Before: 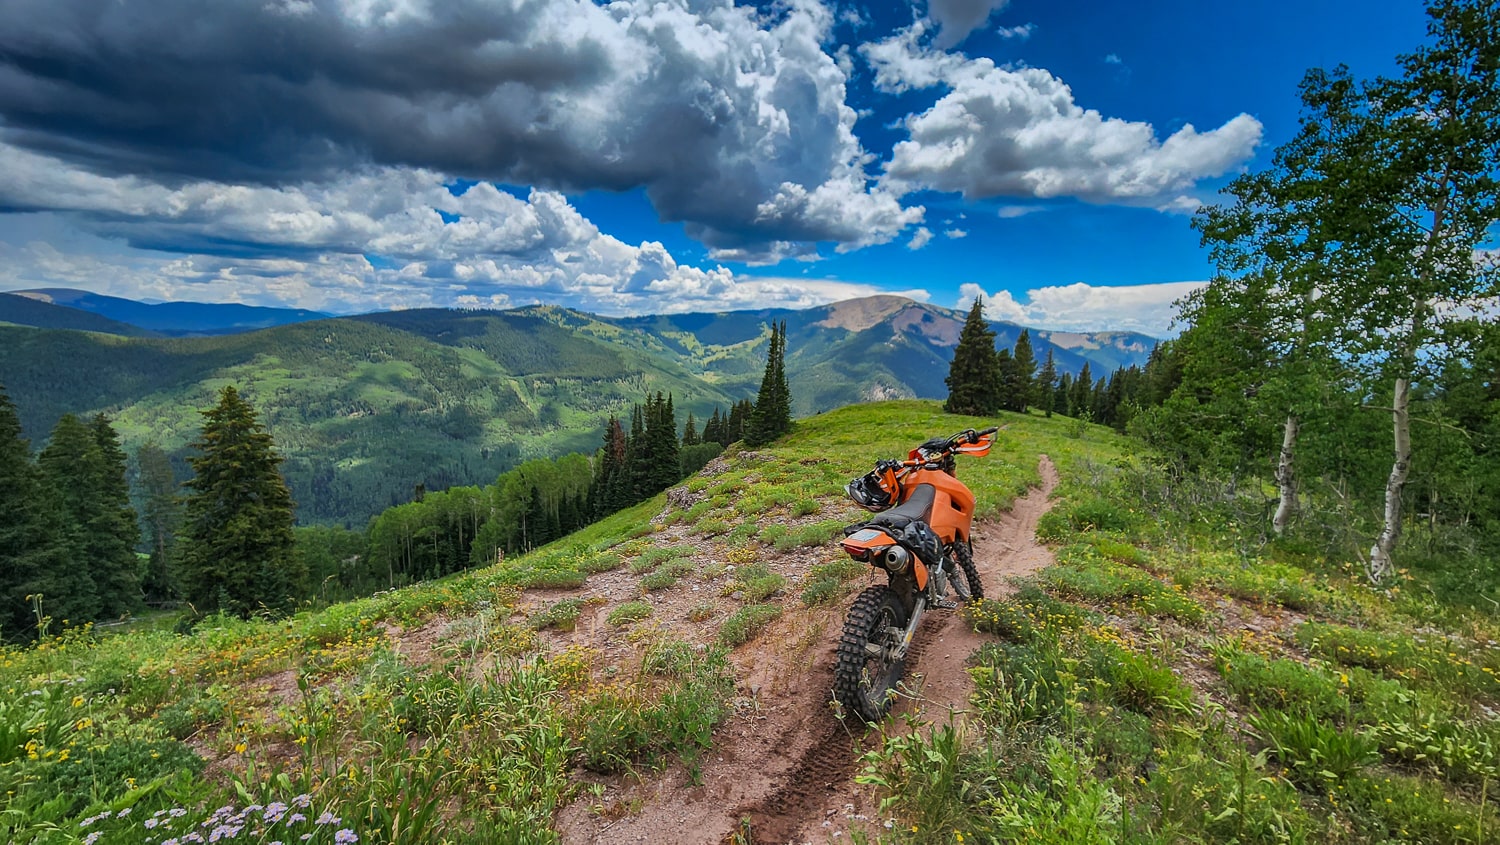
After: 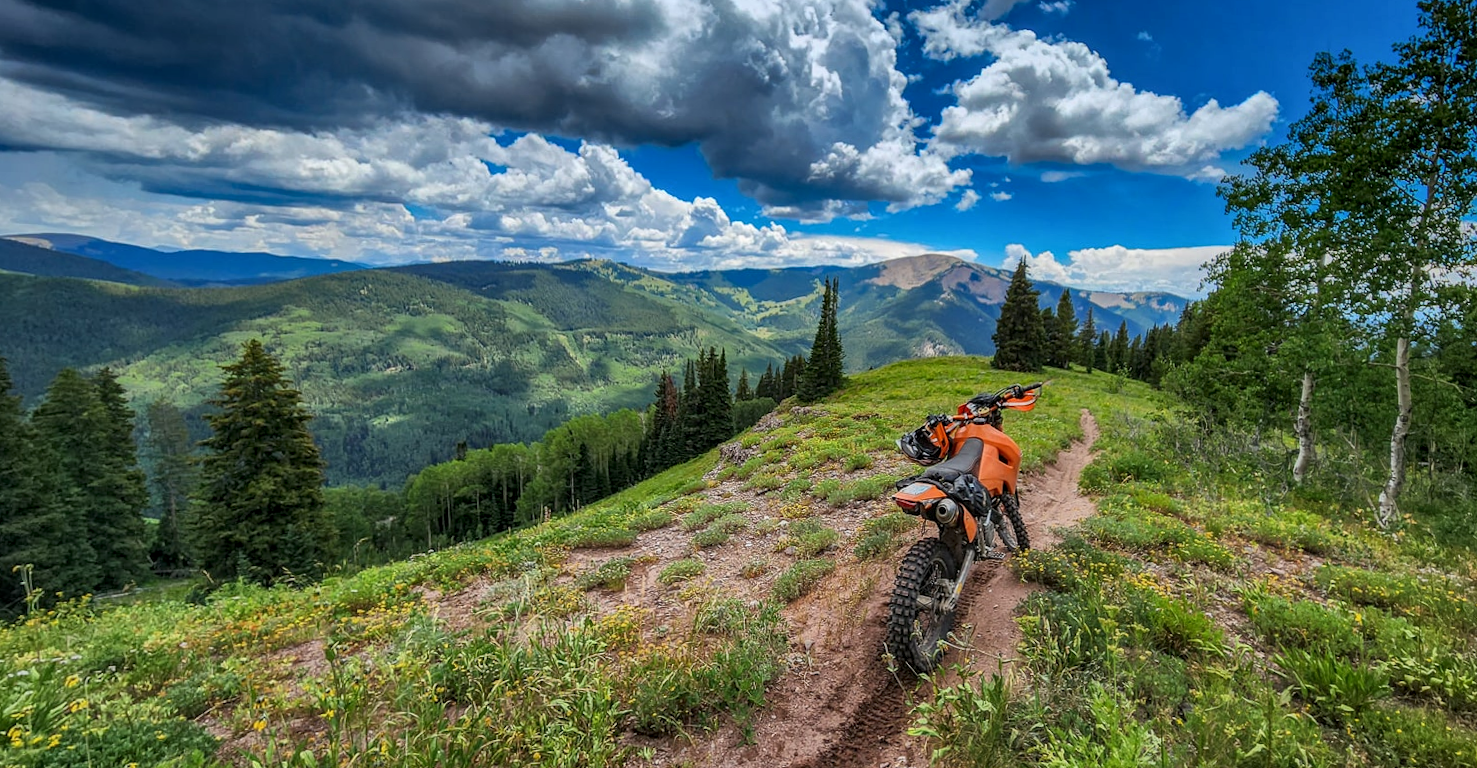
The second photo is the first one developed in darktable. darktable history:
local contrast: on, module defaults
rotate and perspective: rotation -0.013°, lens shift (vertical) -0.027, lens shift (horizontal) 0.178, crop left 0.016, crop right 0.989, crop top 0.082, crop bottom 0.918
